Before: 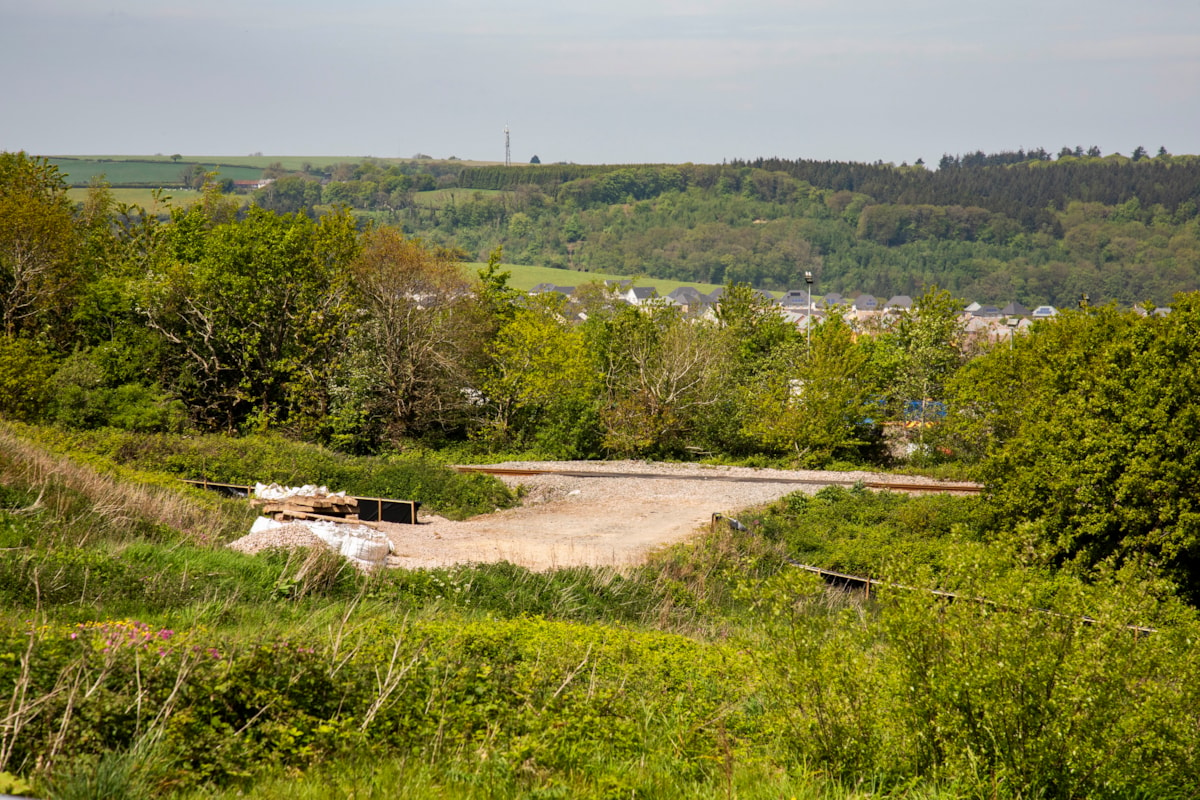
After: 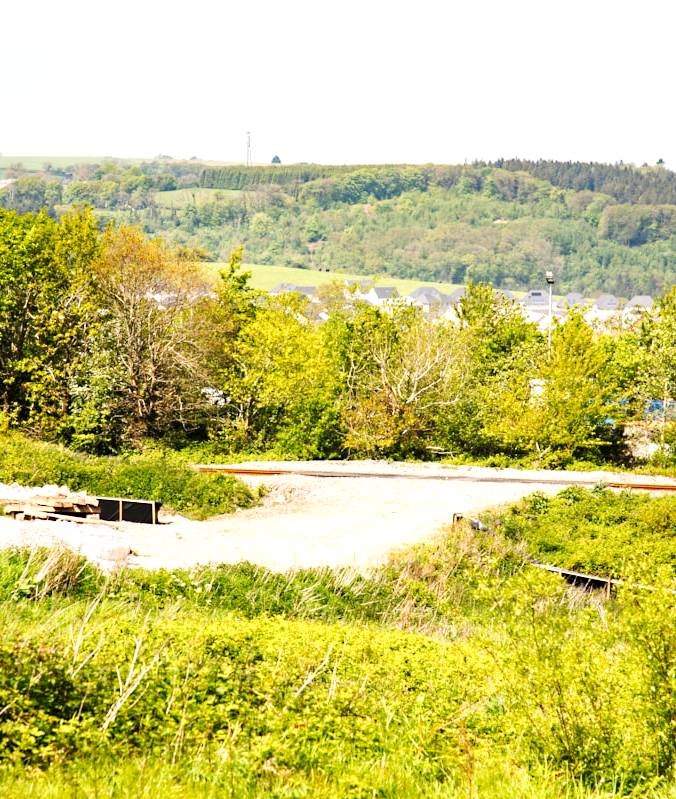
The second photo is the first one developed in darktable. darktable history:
exposure: black level correction 0, exposure 1.2 EV, compensate highlight preservation false
crop: left 21.602%, right 22.031%, bottom 0.003%
sharpen: radius 5.36, amount 0.316, threshold 26.24
tone curve: curves: ch0 [(0, 0) (0.078, 0.052) (0.236, 0.22) (0.427, 0.472) (0.508, 0.586) (0.654, 0.742) (0.793, 0.851) (0.994, 0.974)]; ch1 [(0, 0) (0.161, 0.092) (0.35, 0.33) (0.392, 0.392) (0.456, 0.456) (0.505, 0.502) (0.537, 0.518) (0.553, 0.534) (0.602, 0.579) (0.718, 0.718) (1, 1)]; ch2 [(0, 0) (0.346, 0.362) (0.411, 0.412) (0.502, 0.502) (0.531, 0.521) (0.586, 0.59) (0.621, 0.604) (1, 1)], preserve colors none
